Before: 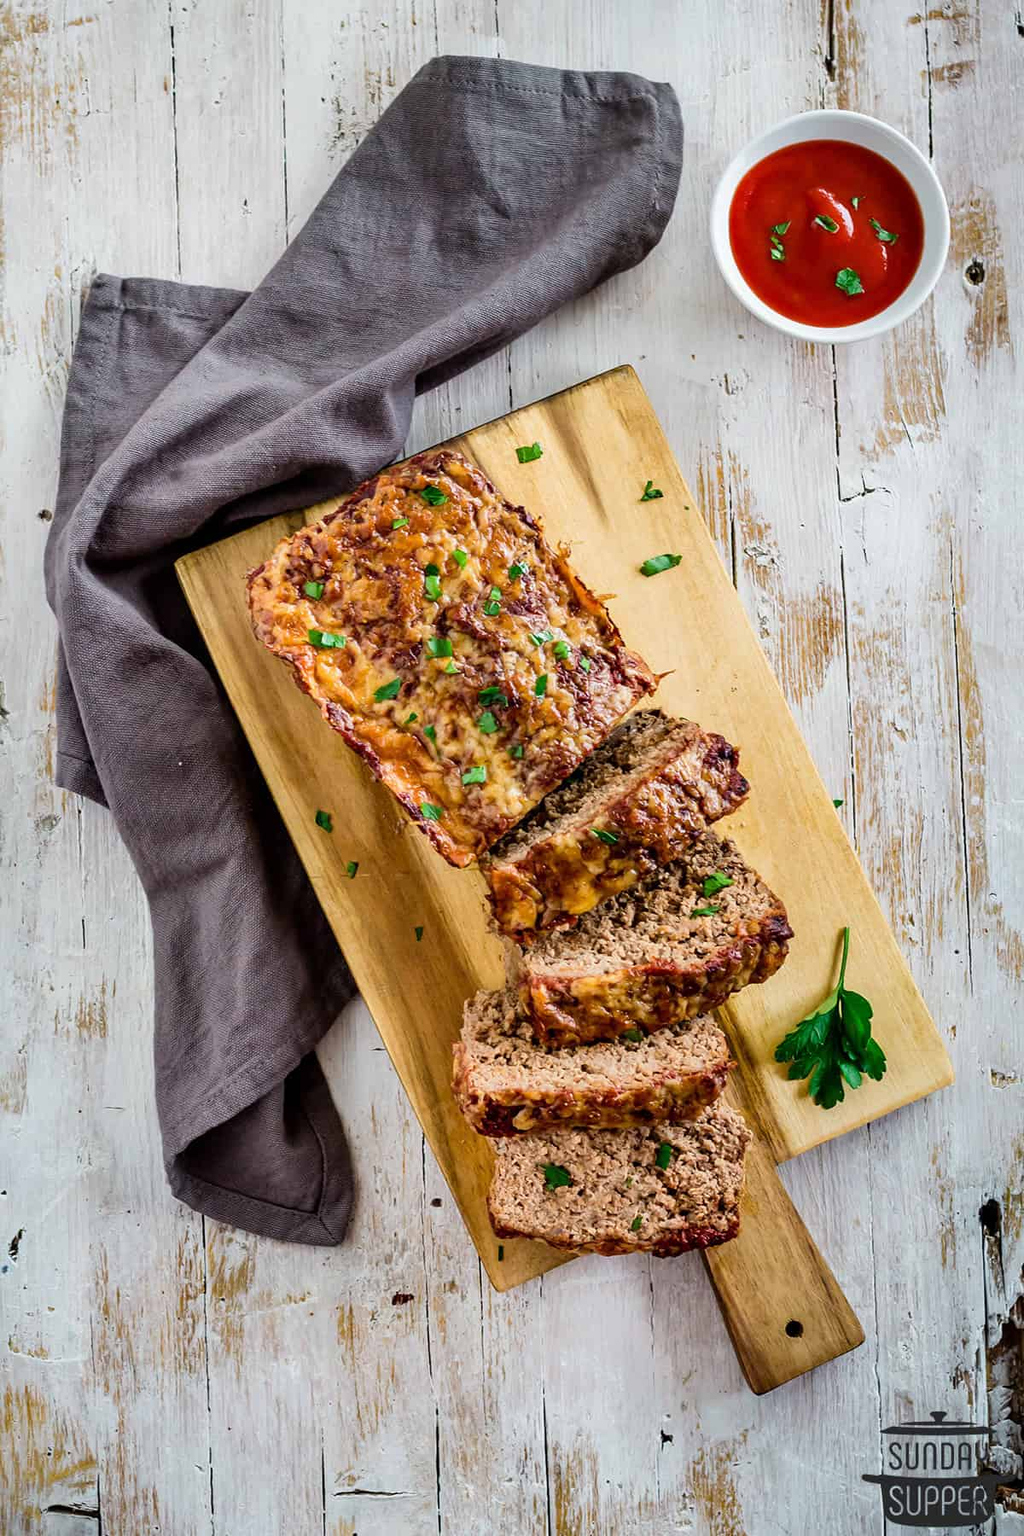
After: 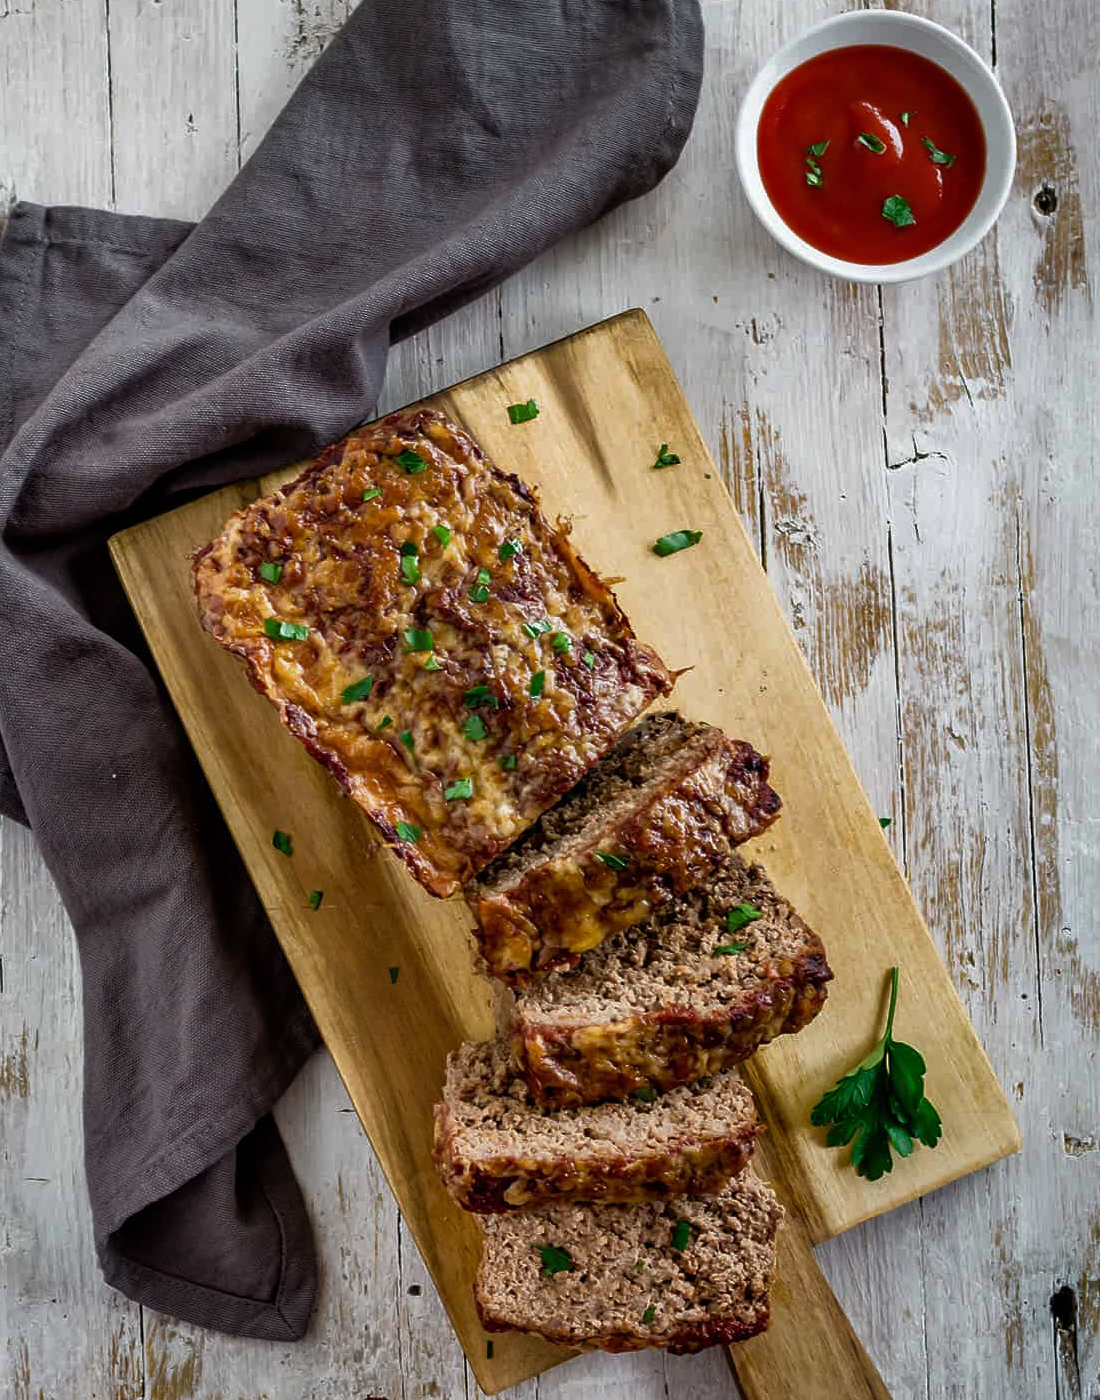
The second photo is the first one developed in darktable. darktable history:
crop: left 8.155%, top 6.611%, bottom 15.385%
rgb curve: curves: ch0 [(0, 0) (0.415, 0.237) (1, 1)]
